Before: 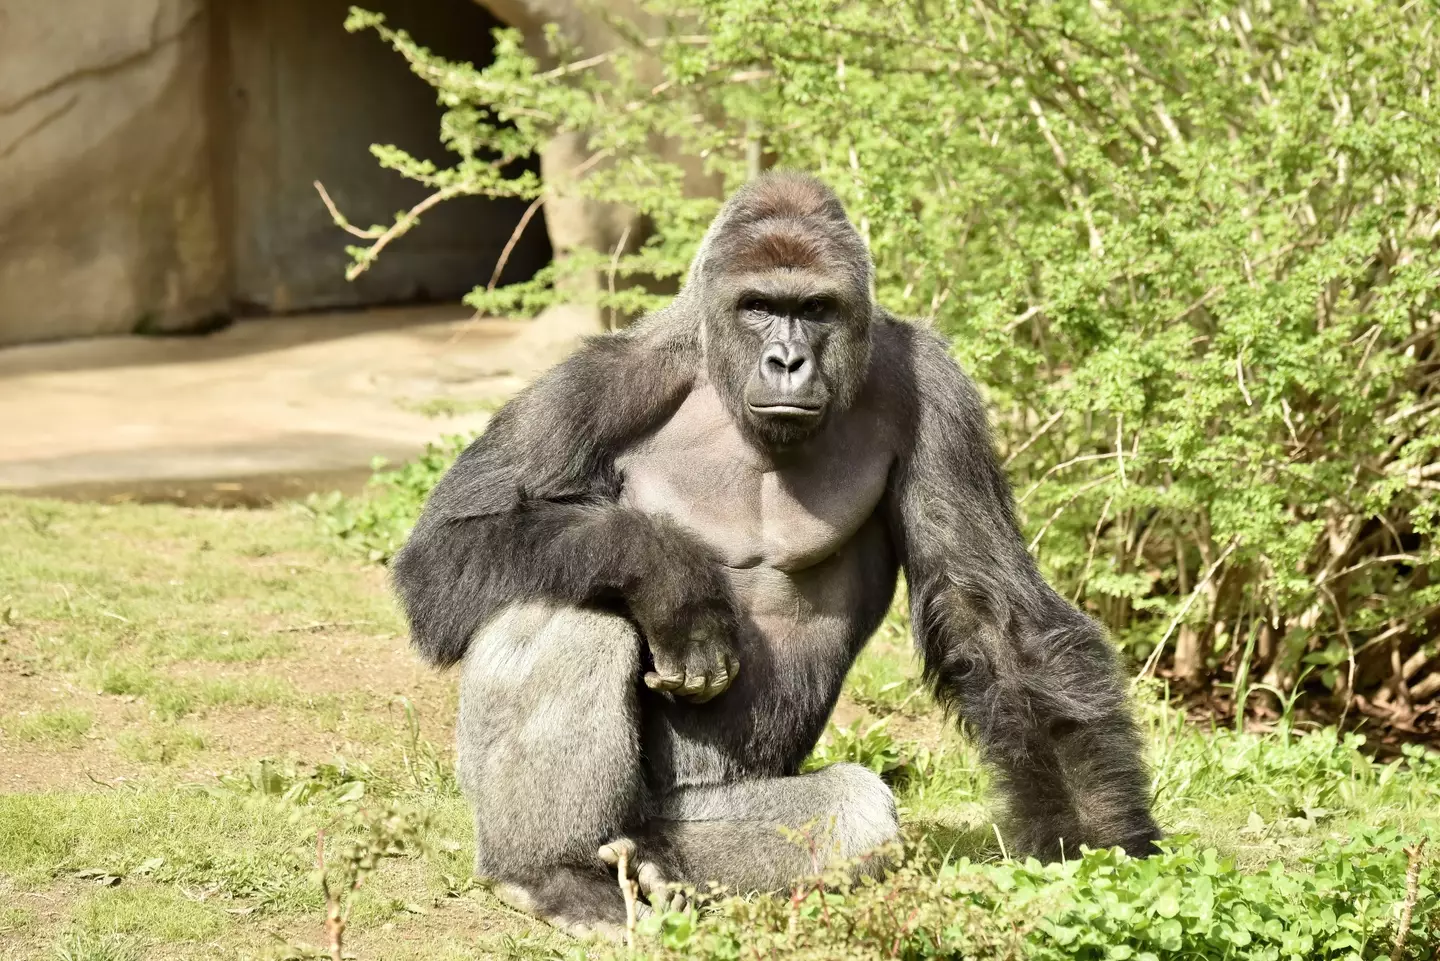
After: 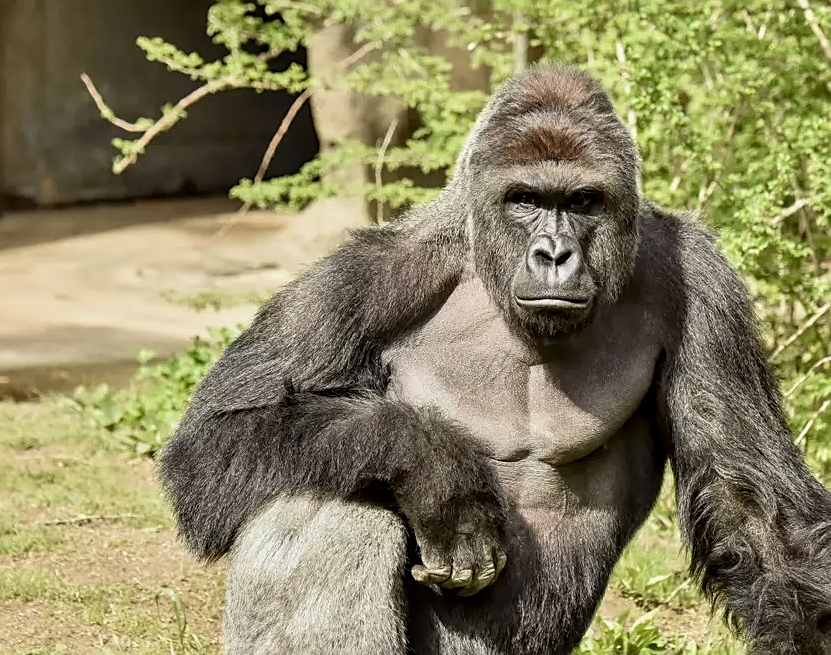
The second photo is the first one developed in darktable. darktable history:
exposure: exposure -0.293 EV, compensate highlight preservation false
sharpen: on, module defaults
local contrast: detail 130%
crop: left 16.202%, top 11.208%, right 26.045%, bottom 20.557%
